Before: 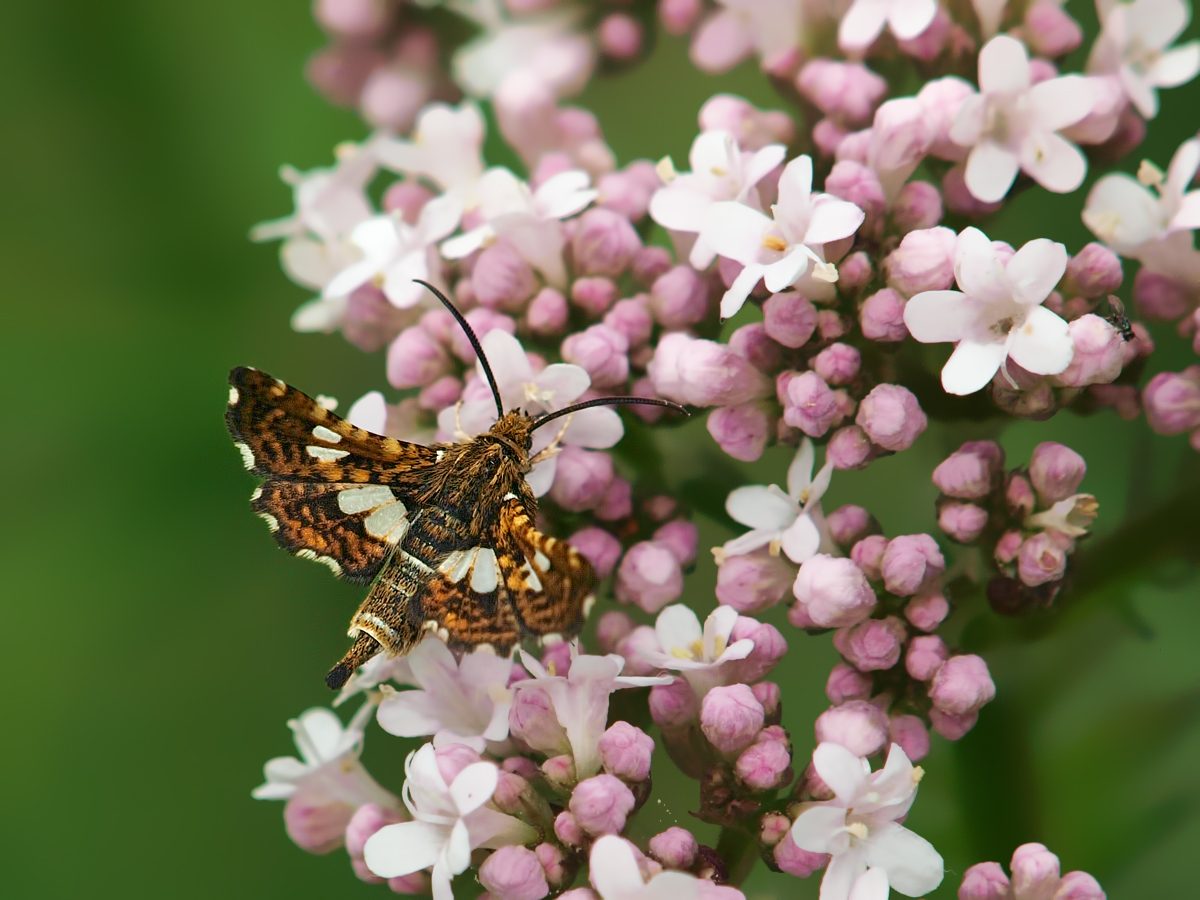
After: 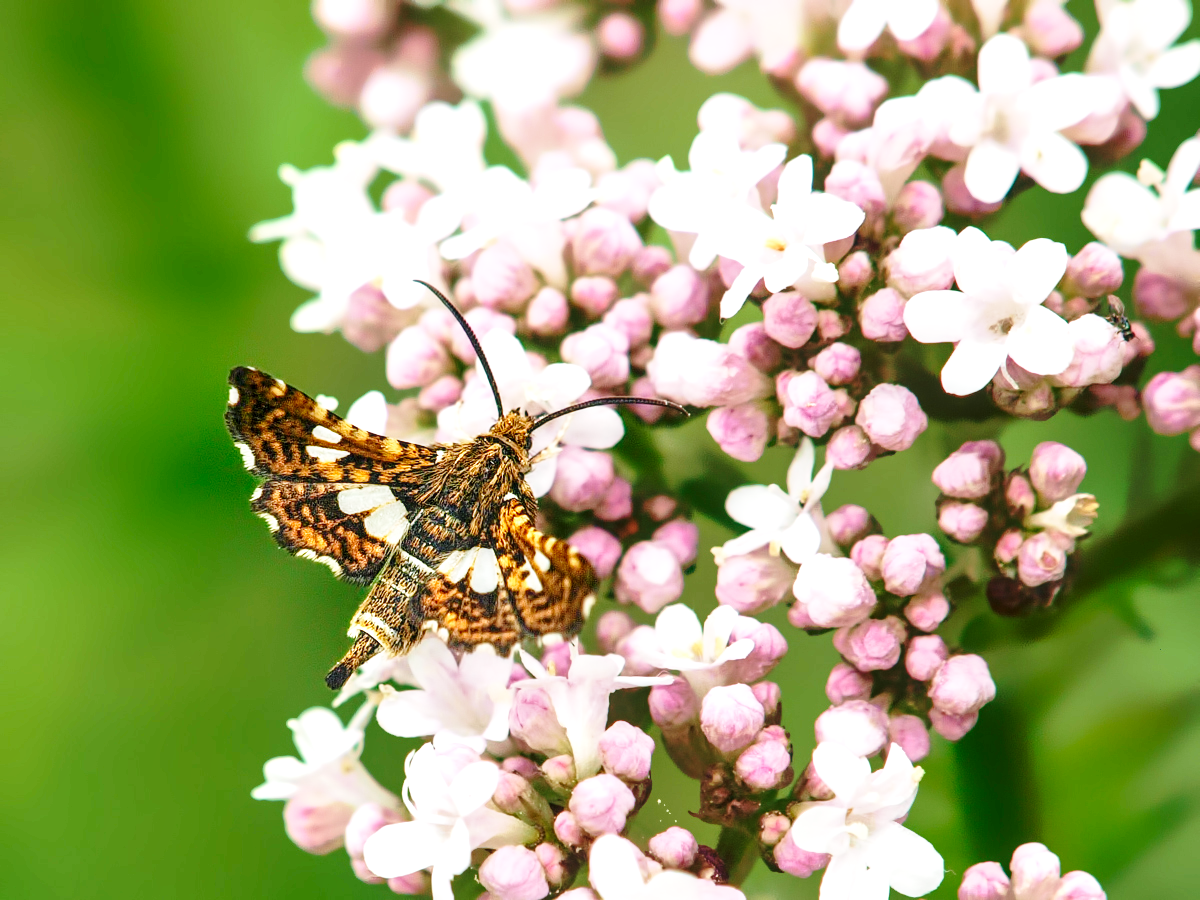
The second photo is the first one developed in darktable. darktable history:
base curve: curves: ch0 [(0, 0) (0.028, 0.03) (0.121, 0.232) (0.46, 0.748) (0.859, 0.968) (1, 1)], preserve colors none
local contrast: detail 130%
exposure: black level correction 0, exposure 0.6 EV, compensate exposure bias true, compensate highlight preservation false
